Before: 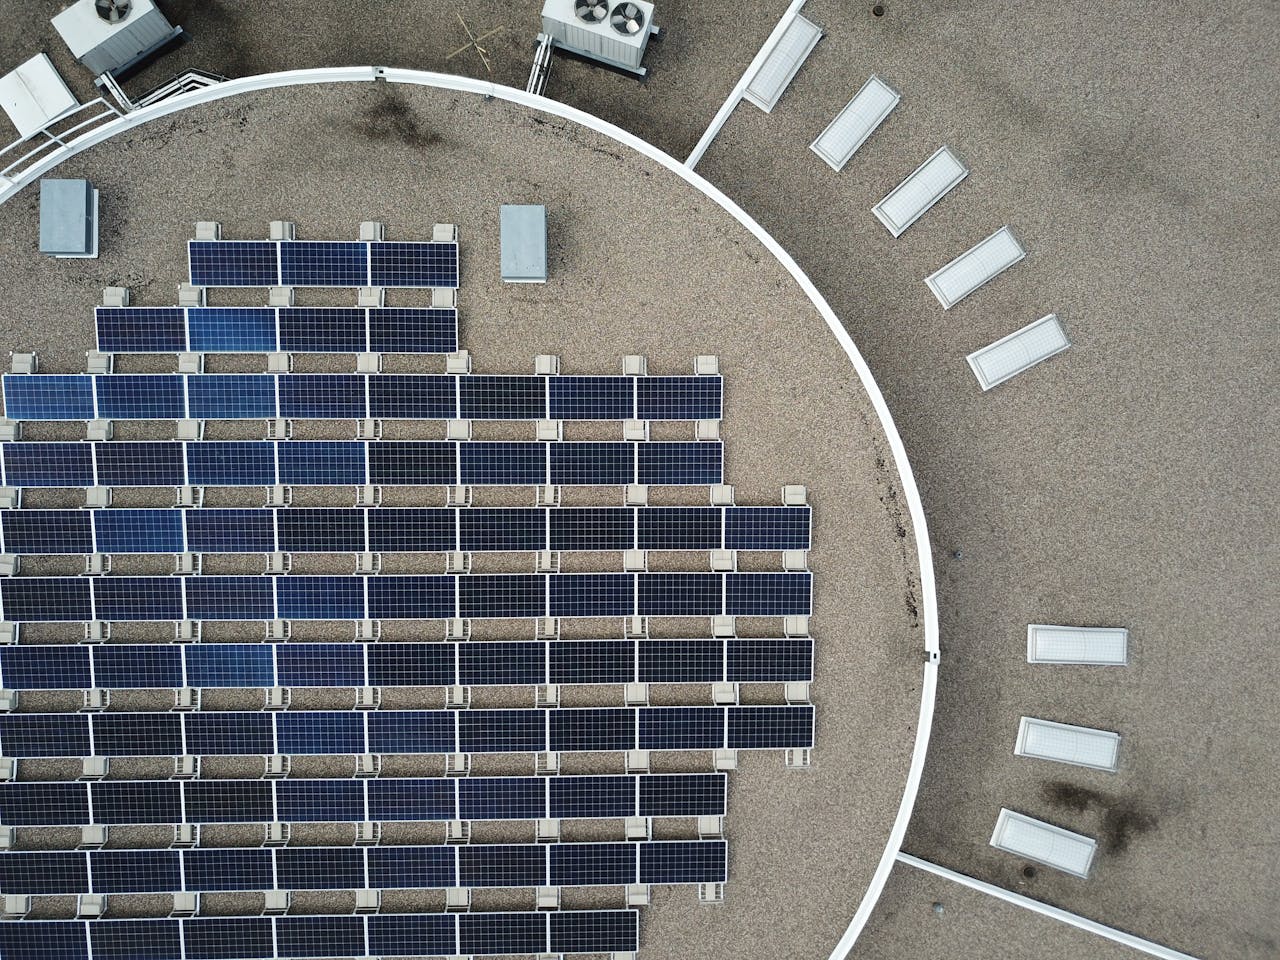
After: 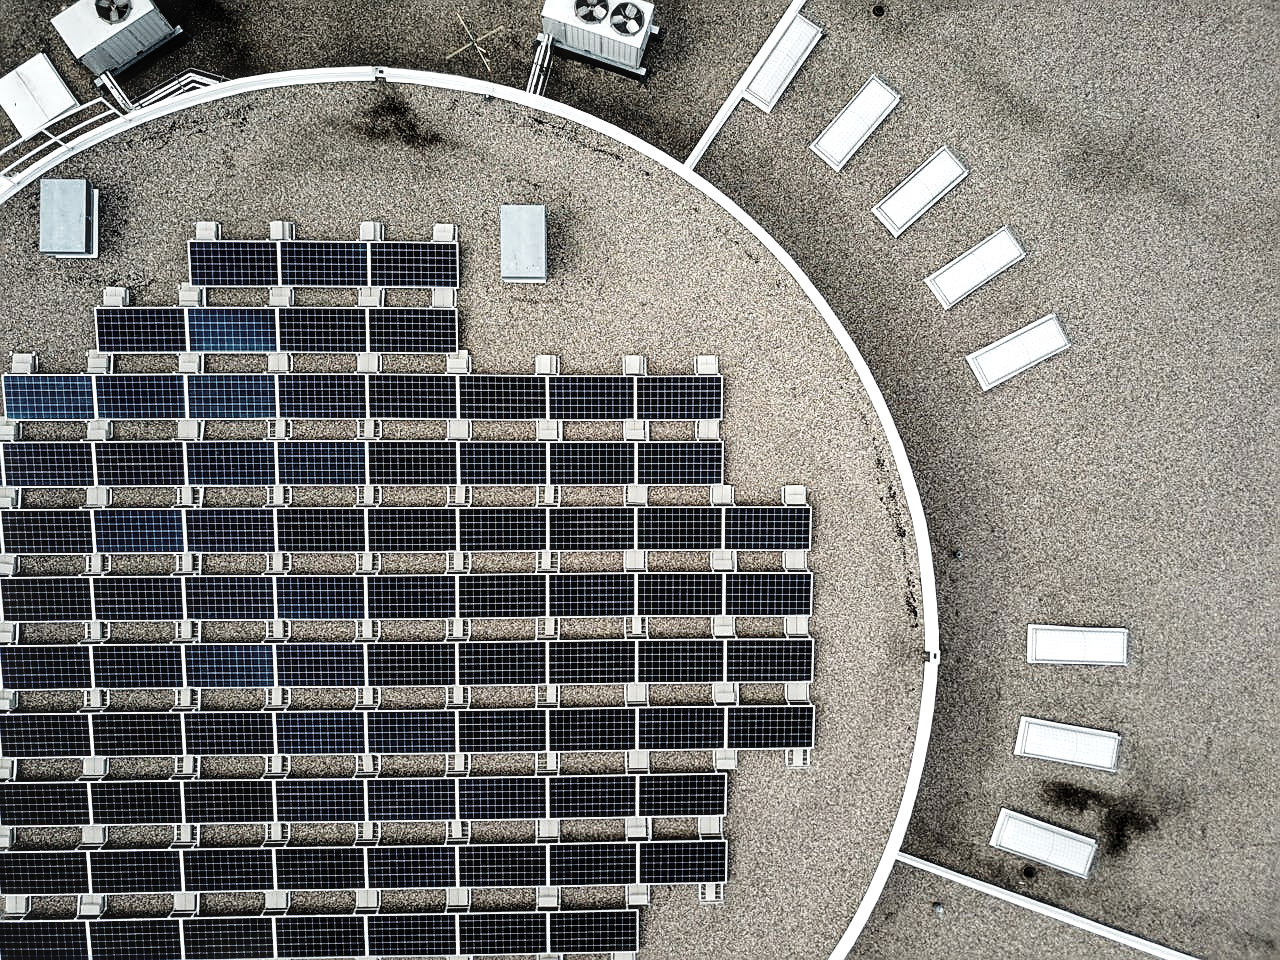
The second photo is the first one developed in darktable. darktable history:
sharpen: on, module defaults
tone equalizer: -8 EV -0.393 EV, -7 EV -0.374 EV, -6 EV -0.33 EV, -5 EV -0.257 EV, -3 EV 0.197 EV, -2 EV 0.339 EV, -1 EV 0.369 EV, +0 EV 0.395 EV
local contrast: on, module defaults
color zones: curves: ch0 [(0.018, 0.548) (0.224, 0.64) (0.425, 0.447) (0.675, 0.575) (0.732, 0.579)]; ch1 [(0.066, 0.487) (0.25, 0.5) (0.404, 0.43) (0.75, 0.421) (0.956, 0.421)]; ch2 [(0.044, 0.561) (0.215, 0.465) (0.399, 0.544) (0.465, 0.548) (0.614, 0.447) (0.724, 0.43) (0.882, 0.623) (0.956, 0.632)]
base curve: curves: ch0 [(0, 0) (0.036, 0.025) (0.121, 0.166) (0.206, 0.329) (0.605, 0.79) (1, 1)], preserve colors none
levels: levels [0, 0.618, 1]
